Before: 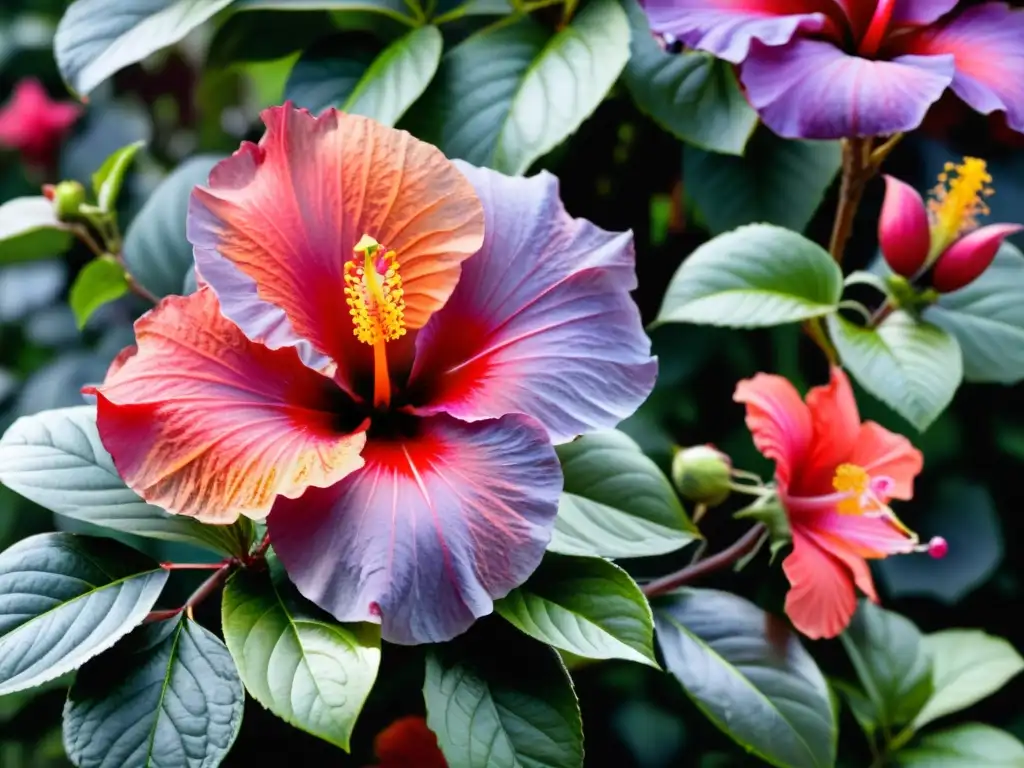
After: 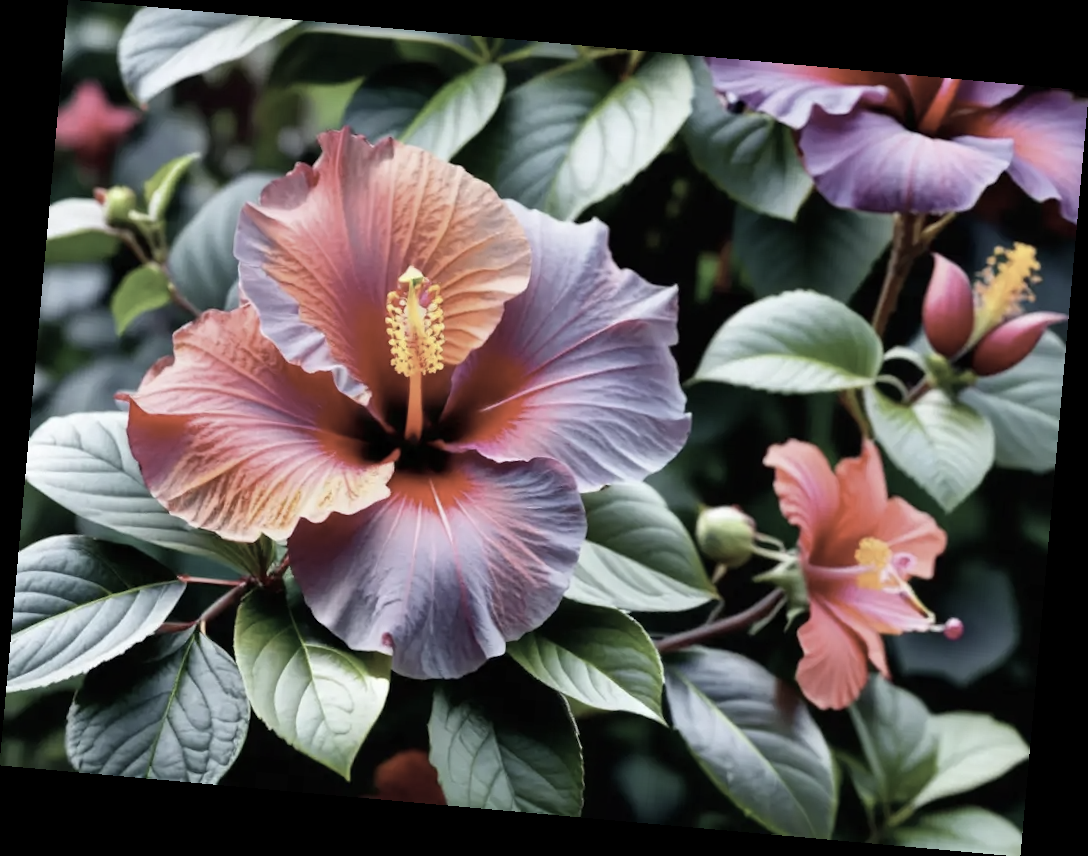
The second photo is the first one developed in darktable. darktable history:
white balance: red 1, blue 1
color correction: saturation 0.5
rotate and perspective: rotation 5.12°, automatic cropping off
